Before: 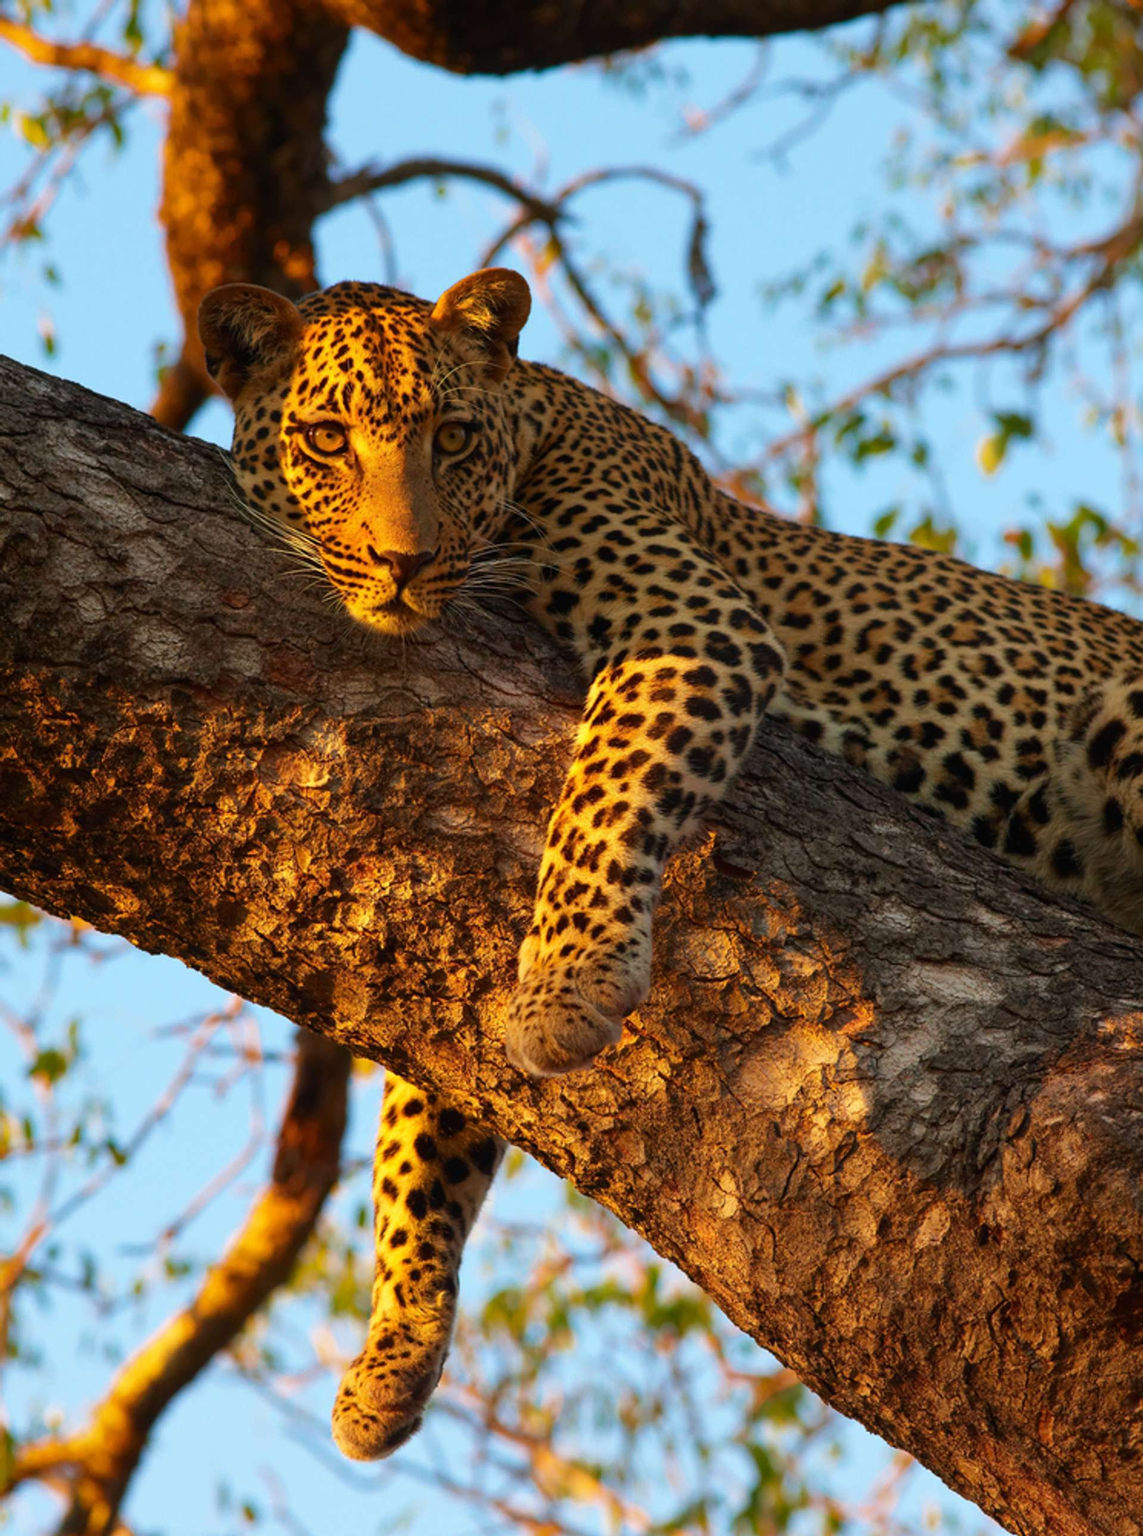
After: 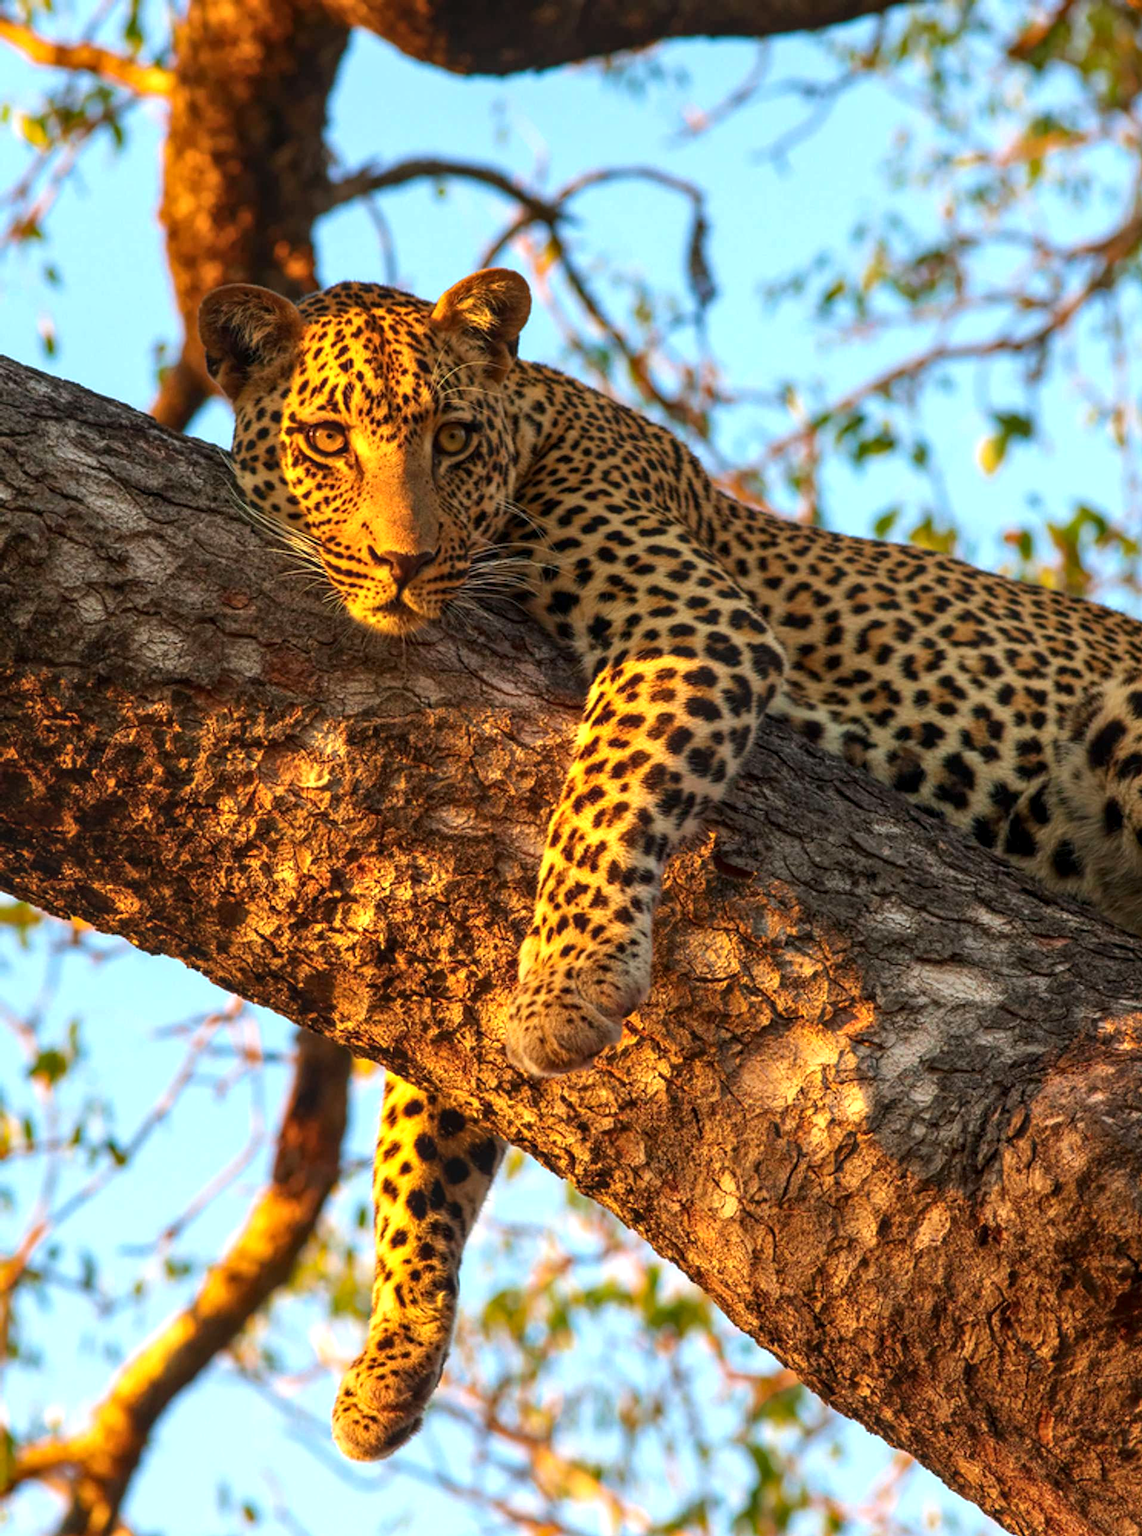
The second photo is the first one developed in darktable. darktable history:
exposure: black level correction 0, exposure 0.5 EV, compensate exposure bias true, compensate highlight preservation false
local contrast: on, module defaults
